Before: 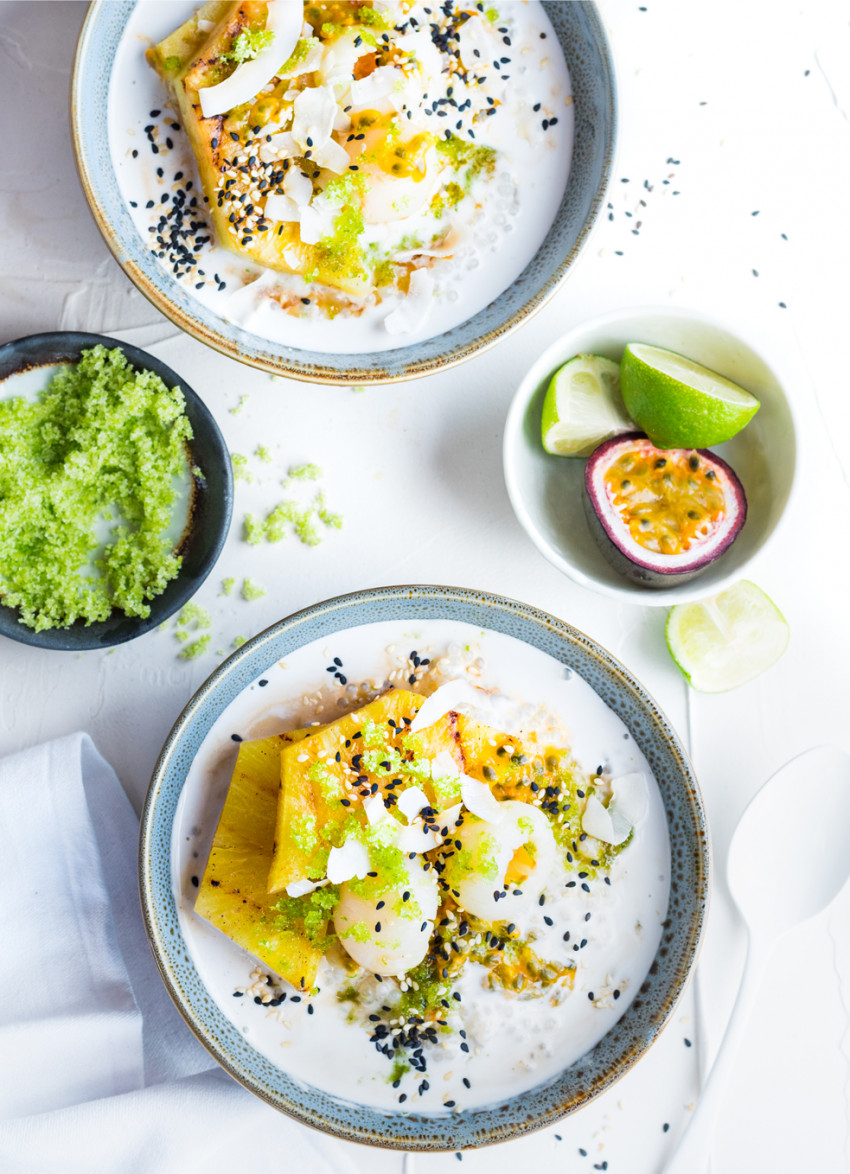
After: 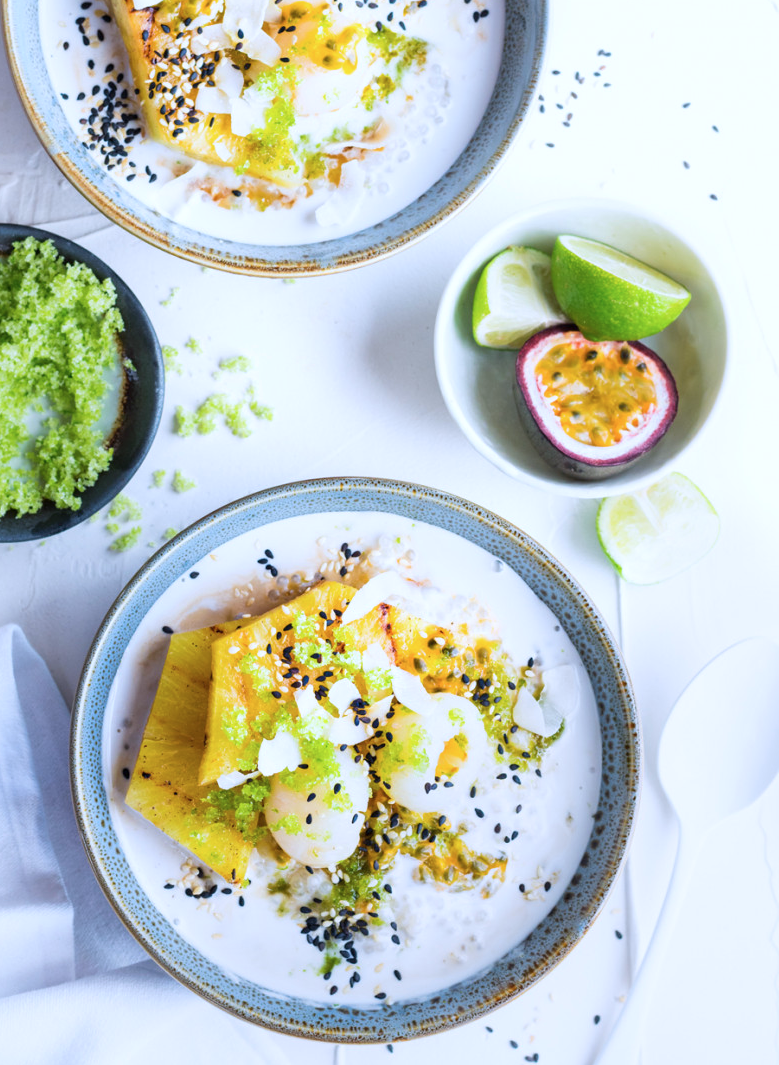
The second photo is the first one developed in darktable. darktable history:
crop and rotate: left 8.262%, top 9.226%
color calibration: illuminant as shot in camera, x 0.366, y 0.378, temperature 4425.7 K, saturation algorithm version 1 (2020)
